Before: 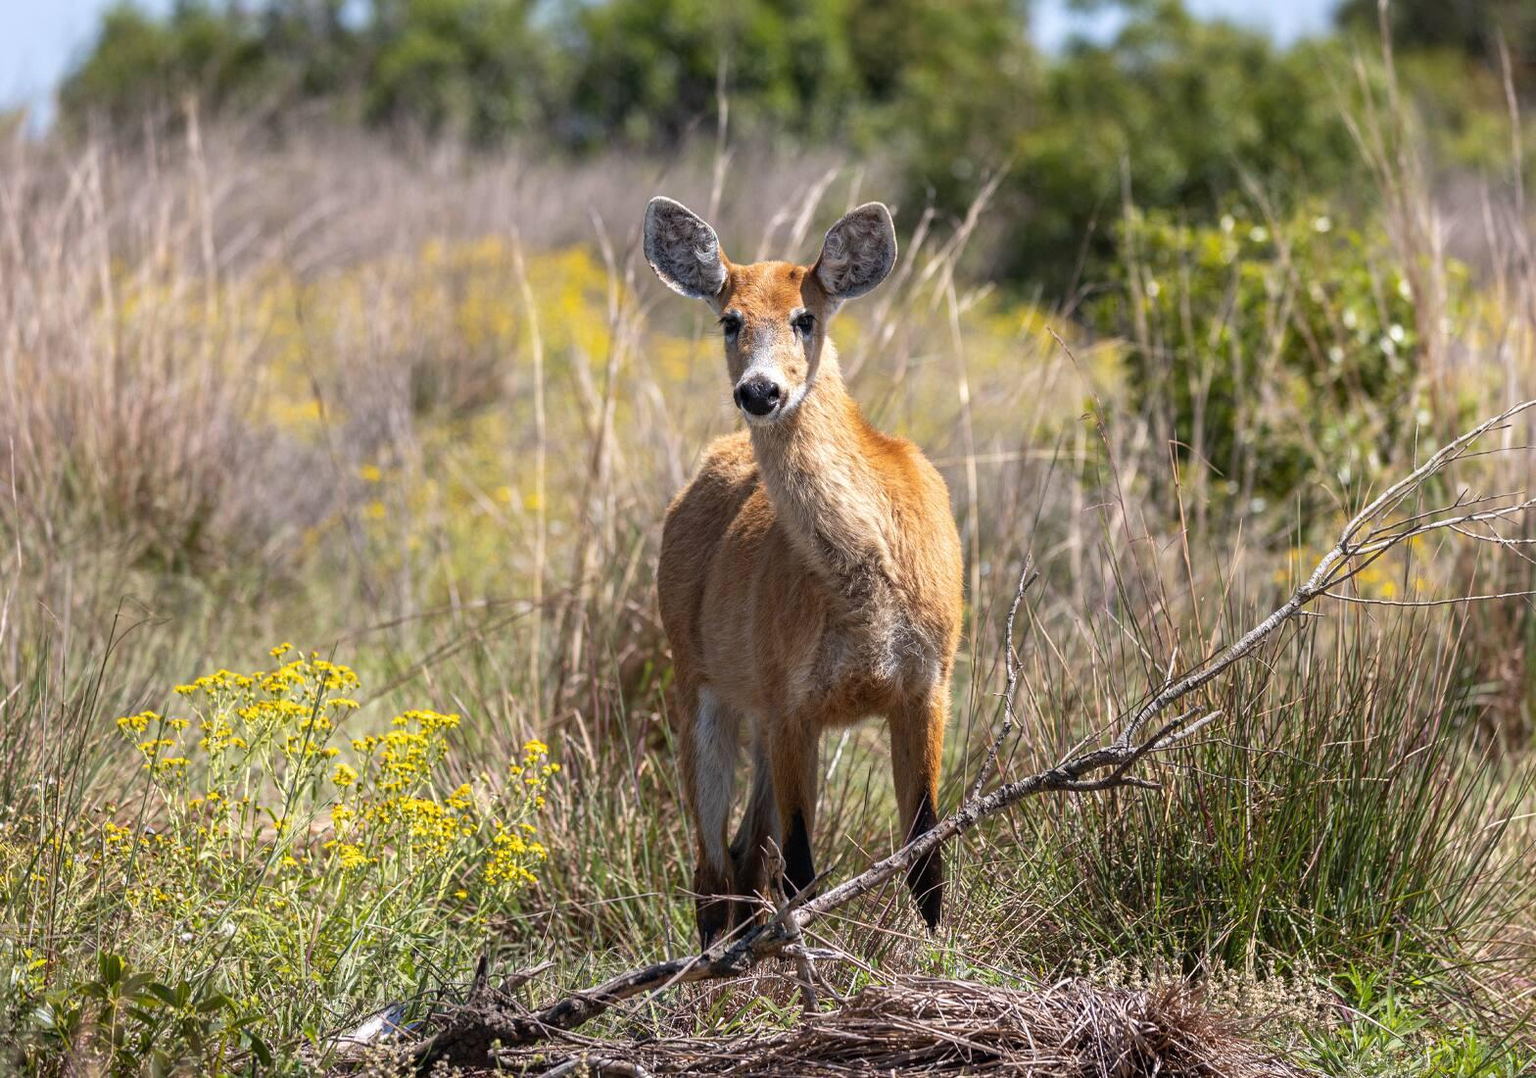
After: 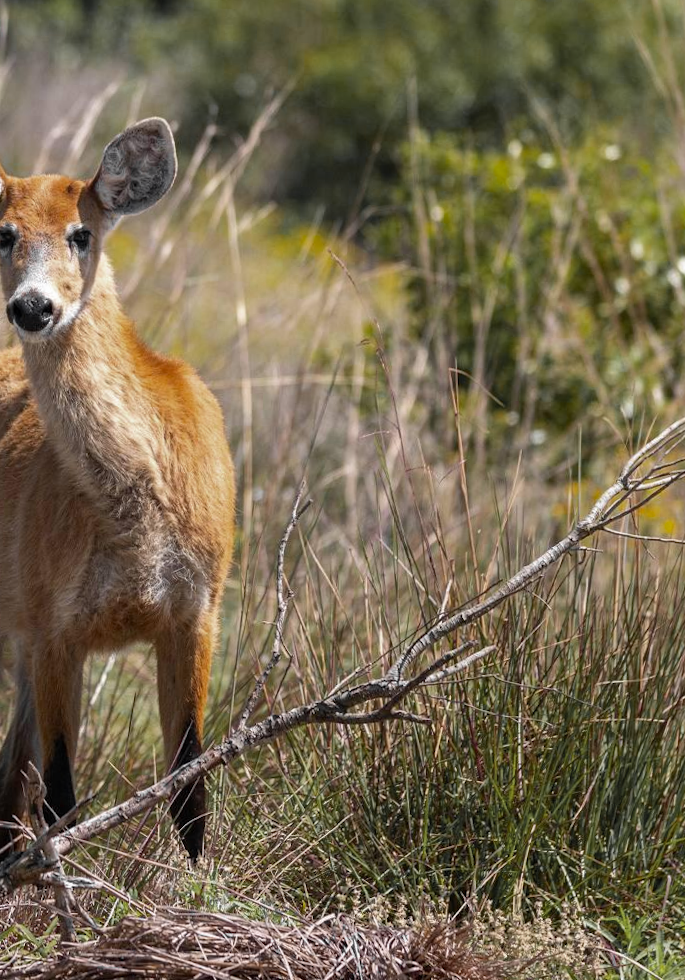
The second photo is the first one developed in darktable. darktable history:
color zones: curves: ch0 [(0.004, 0.388) (0.125, 0.392) (0.25, 0.404) (0.375, 0.5) (0.5, 0.5) (0.625, 0.5) (0.75, 0.5) (0.875, 0.5)]; ch1 [(0, 0.5) (0.125, 0.5) (0.25, 0.5) (0.375, 0.124) (0.524, 0.124) (0.645, 0.128) (0.789, 0.132) (0.914, 0.096) (0.998, 0.068)]
rotate and perspective: rotation 1.57°, crop left 0.018, crop right 0.982, crop top 0.039, crop bottom 0.961
crop: left 47.628%, top 6.643%, right 7.874%
